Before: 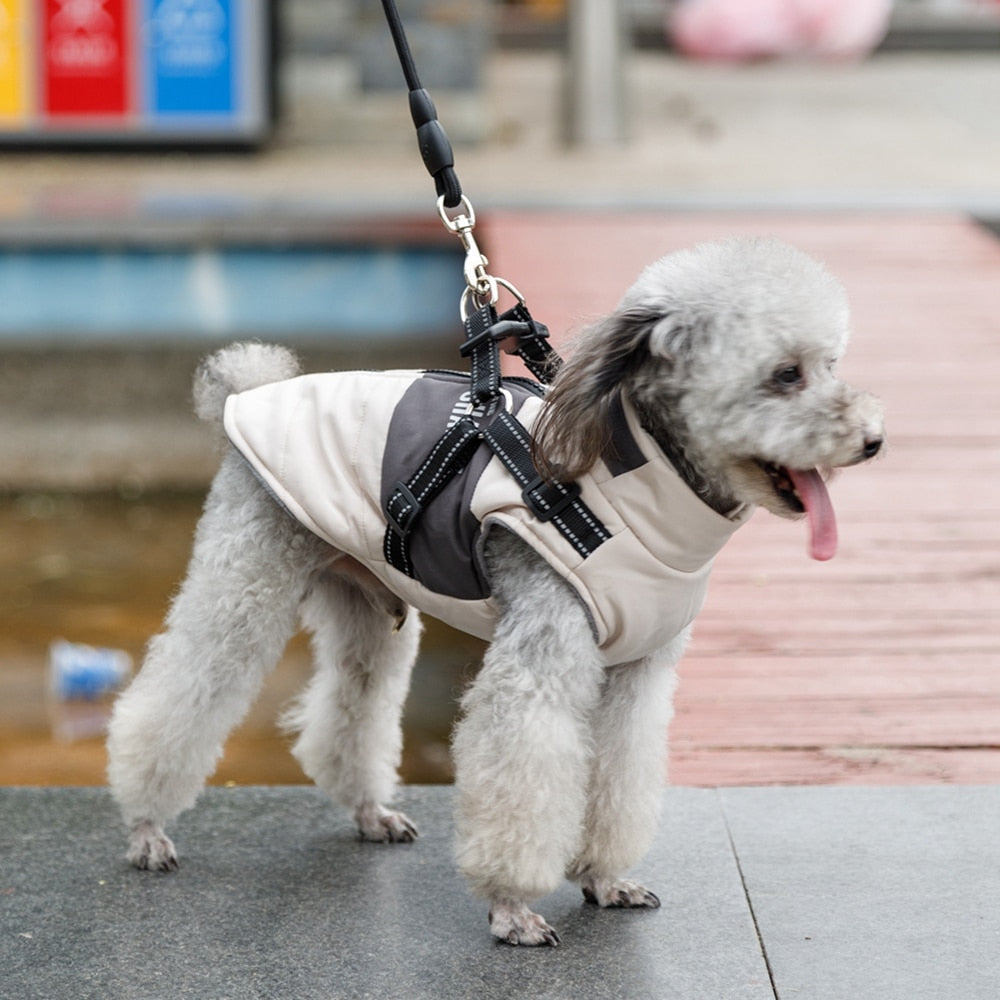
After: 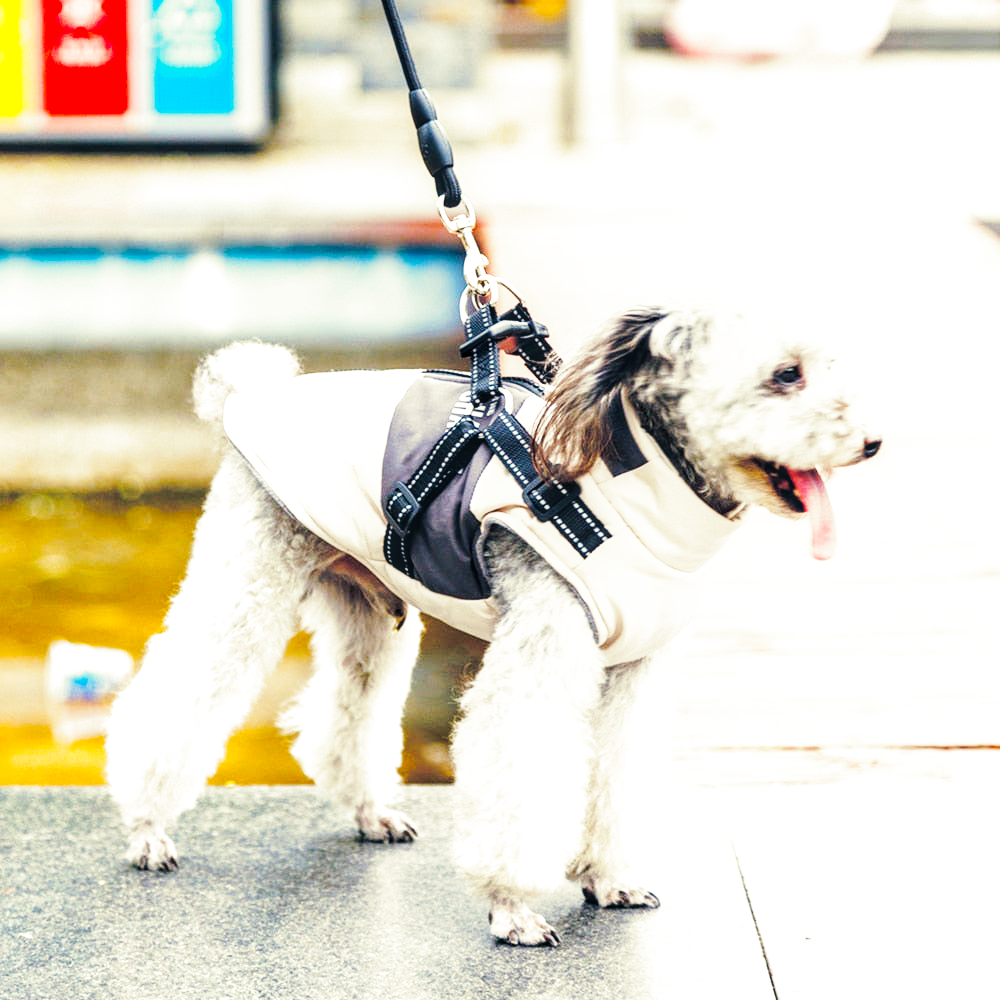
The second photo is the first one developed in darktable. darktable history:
tone curve: curves: ch0 [(0, 0) (0.003, 0.003) (0.011, 0.011) (0.025, 0.024) (0.044, 0.043) (0.069, 0.068) (0.1, 0.098) (0.136, 0.133) (0.177, 0.174) (0.224, 0.22) (0.277, 0.272) (0.335, 0.329) (0.399, 0.391) (0.468, 0.459) (0.543, 0.545) (0.623, 0.625) (0.709, 0.711) (0.801, 0.802) (0.898, 0.898) (1, 1)], preserve colors none
color balance rgb: linear chroma grading › global chroma 20%, perceptual saturation grading › global saturation 25%, perceptual brilliance grading › global brilliance 20%, global vibrance 20%
base curve: curves: ch0 [(0, 0.003) (0.001, 0.002) (0.006, 0.004) (0.02, 0.022) (0.048, 0.086) (0.094, 0.234) (0.162, 0.431) (0.258, 0.629) (0.385, 0.8) (0.548, 0.918) (0.751, 0.988) (1, 1)], preserve colors none
local contrast: on, module defaults
split-toning: shadows › hue 216°, shadows › saturation 1, highlights › hue 57.6°, balance -33.4
